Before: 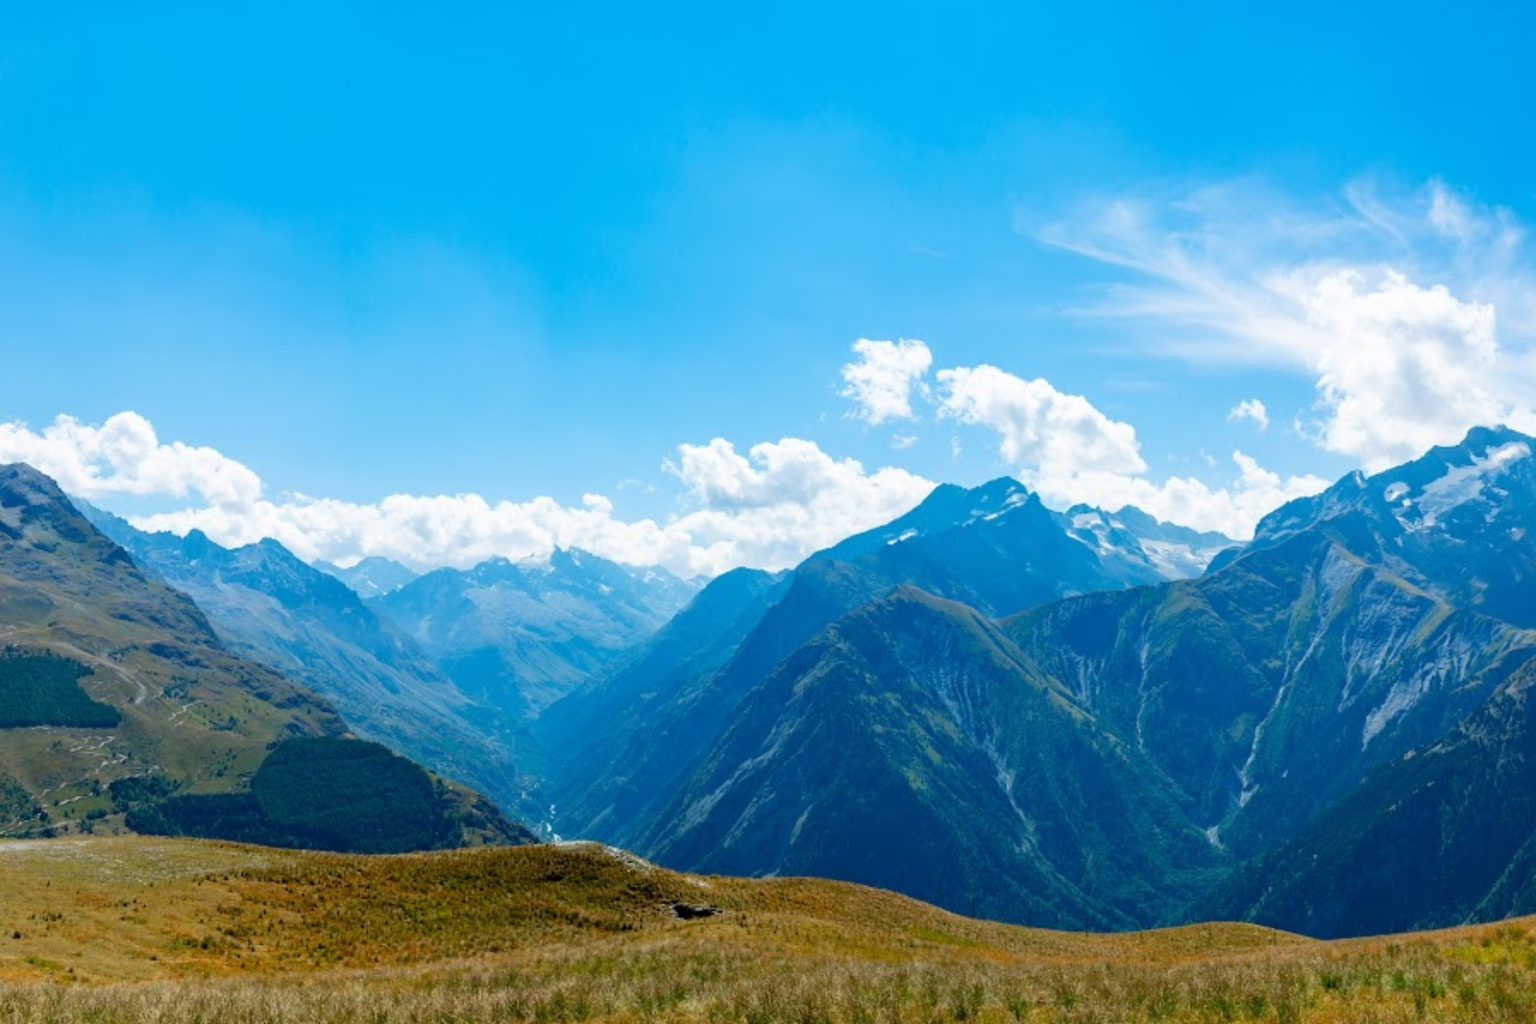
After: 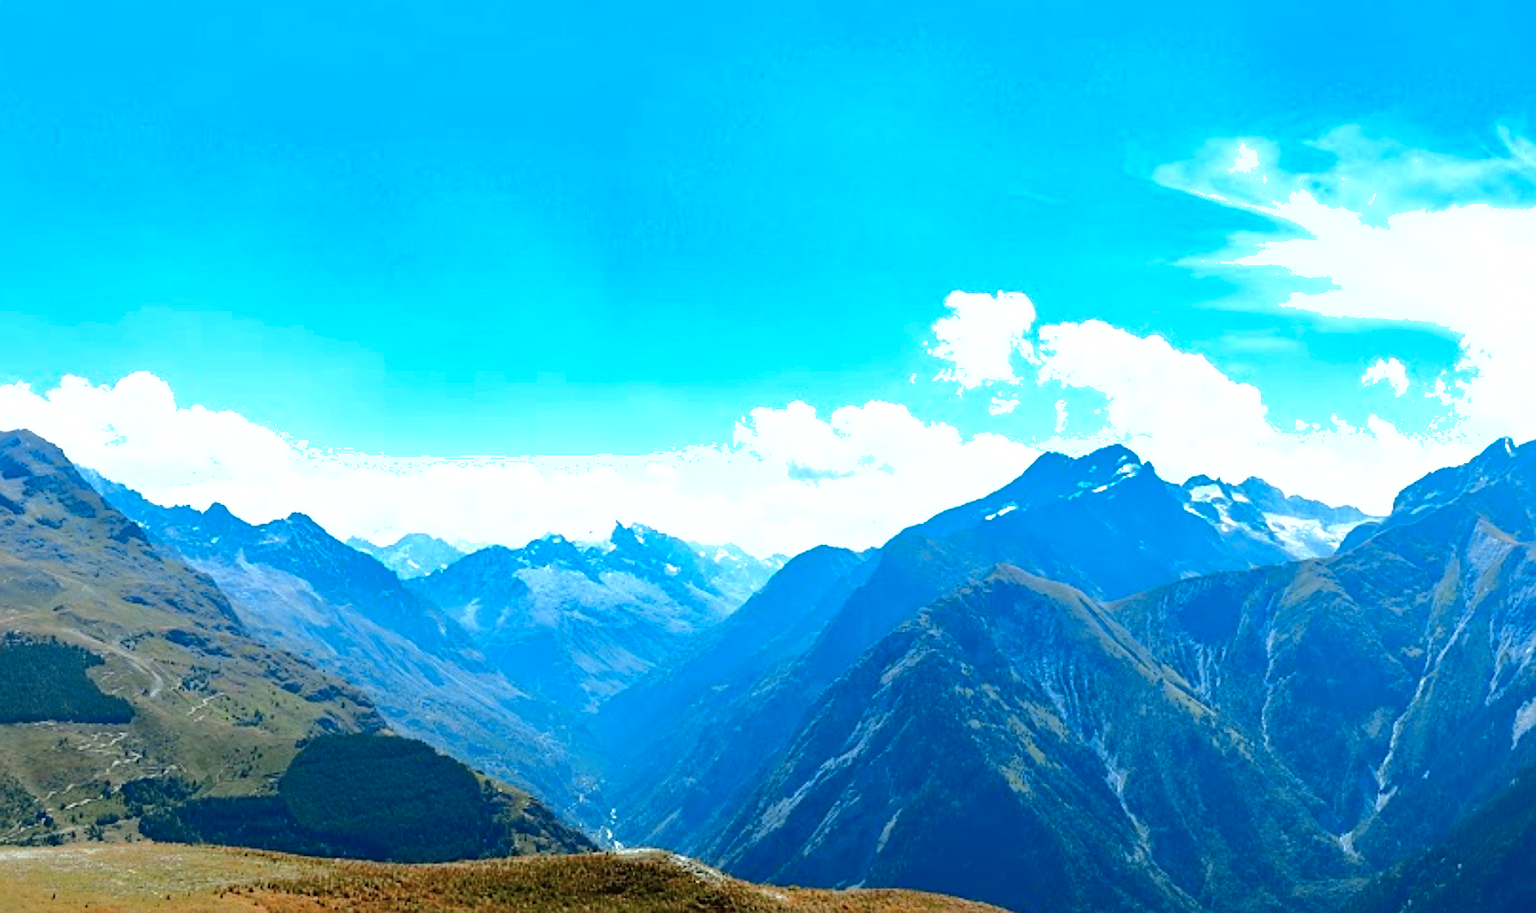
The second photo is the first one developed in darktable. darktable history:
shadows and highlights: shadows 40.24, highlights -59.9
tone curve: curves: ch0 [(0, 0.021) (0.059, 0.053) (0.212, 0.18) (0.337, 0.304) (0.495, 0.505) (0.725, 0.731) (0.89, 0.919) (1, 1)]; ch1 [(0, 0) (0.094, 0.081) (0.285, 0.299) (0.413, 0.43) (0.479, 0.475) (0.54, 0.55) (0.615, 0.65) (0.683, 0.688) (1, 1)]; ch2 [(0, 0) (0.257, 0.217) (0.434, 0.434) (0.498, 0.507) (0.599, 0.578) (1, 1)], color space Lab, independent channels, preserve colors none
tone equalizer: -8 EV -0.763 EV, -7 EV -0.679 EV, -6 EV -0.579 EV, -5 EV -0.373 EV, -3 EV 0.404 EV, -2 EV 0.6 EV, -1 EV 0.682 EV, +0 EV 0.73 EV
crop: top 7.492%, right 9.876%, bottom 12.057%
sharpen: amount 0.495
